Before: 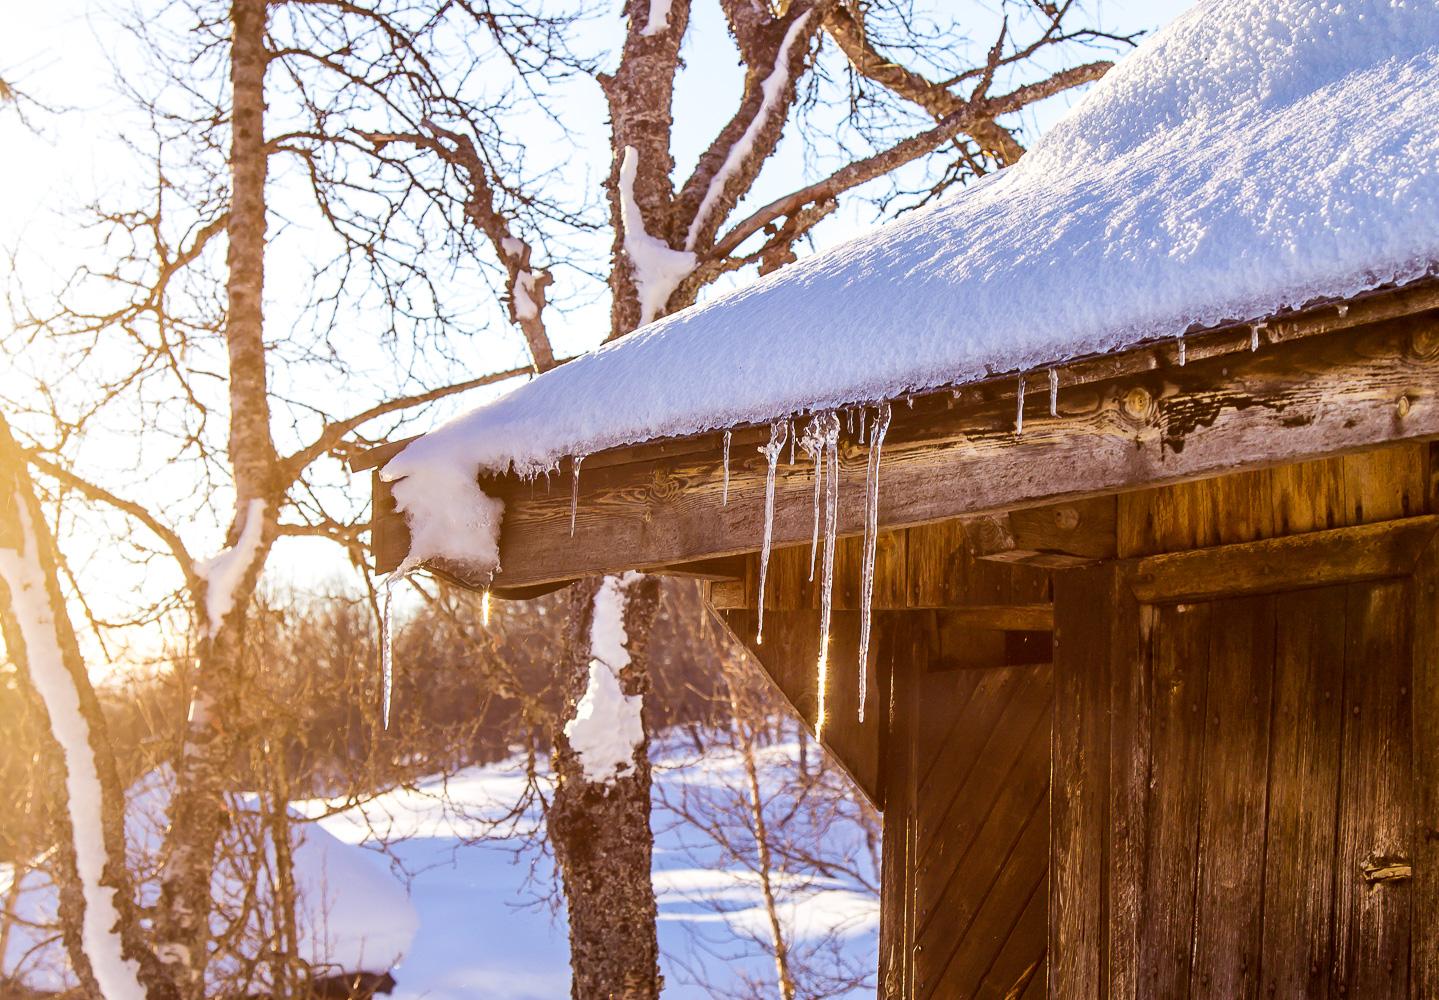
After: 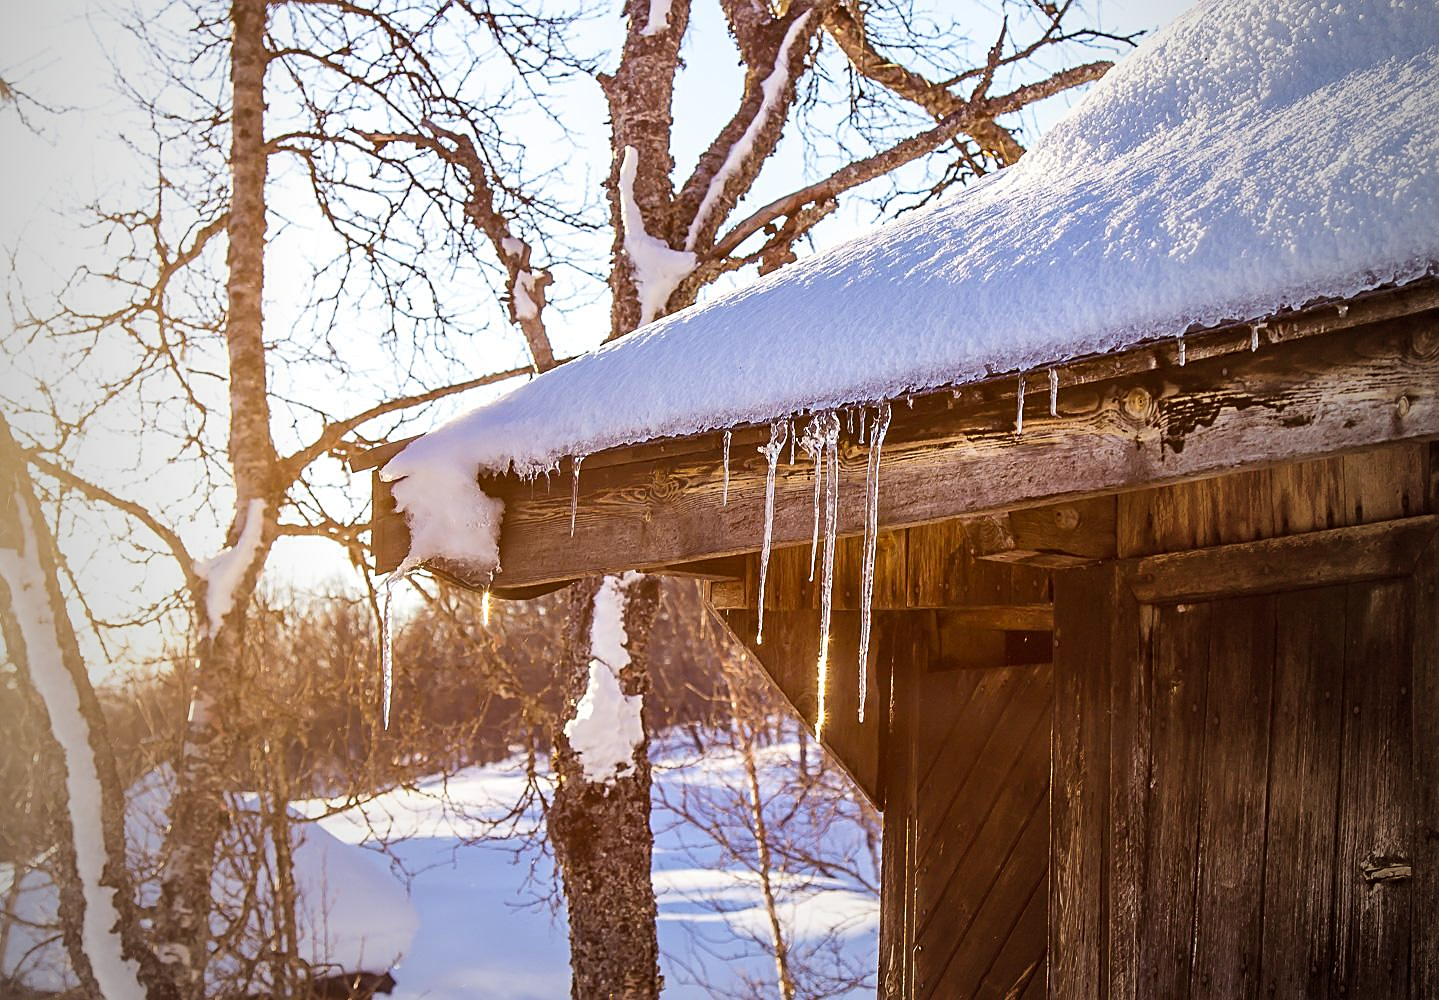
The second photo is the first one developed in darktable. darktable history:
sharpen: amount 0.478
vignetting: fall-off start 72.14%, fall-off radius 108.07%, brightness -0.713, saturation -0.488, center (-0.054, -0.359), width/height ratio 0.729
